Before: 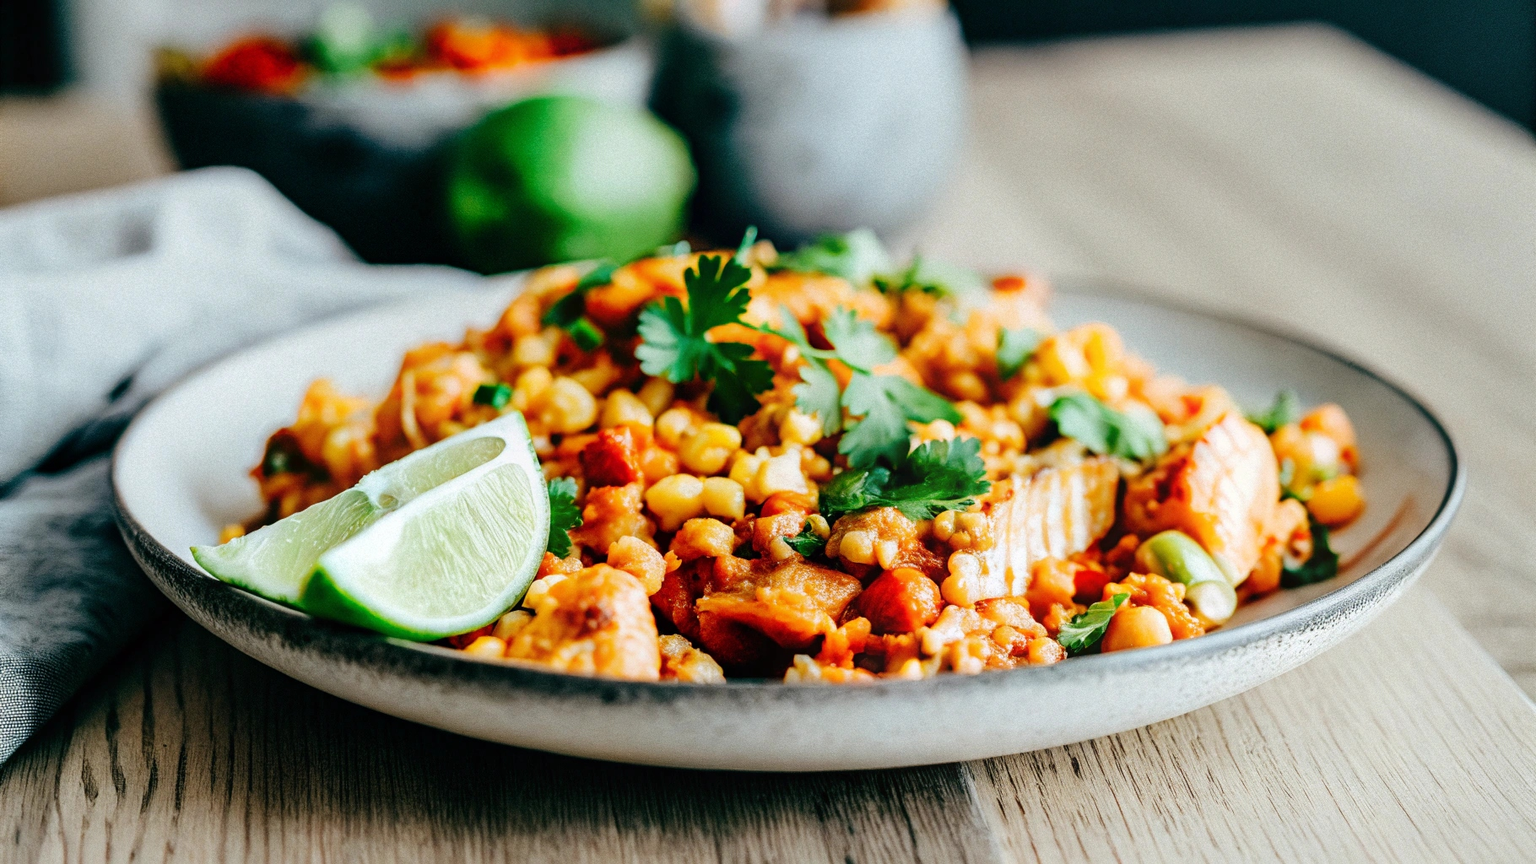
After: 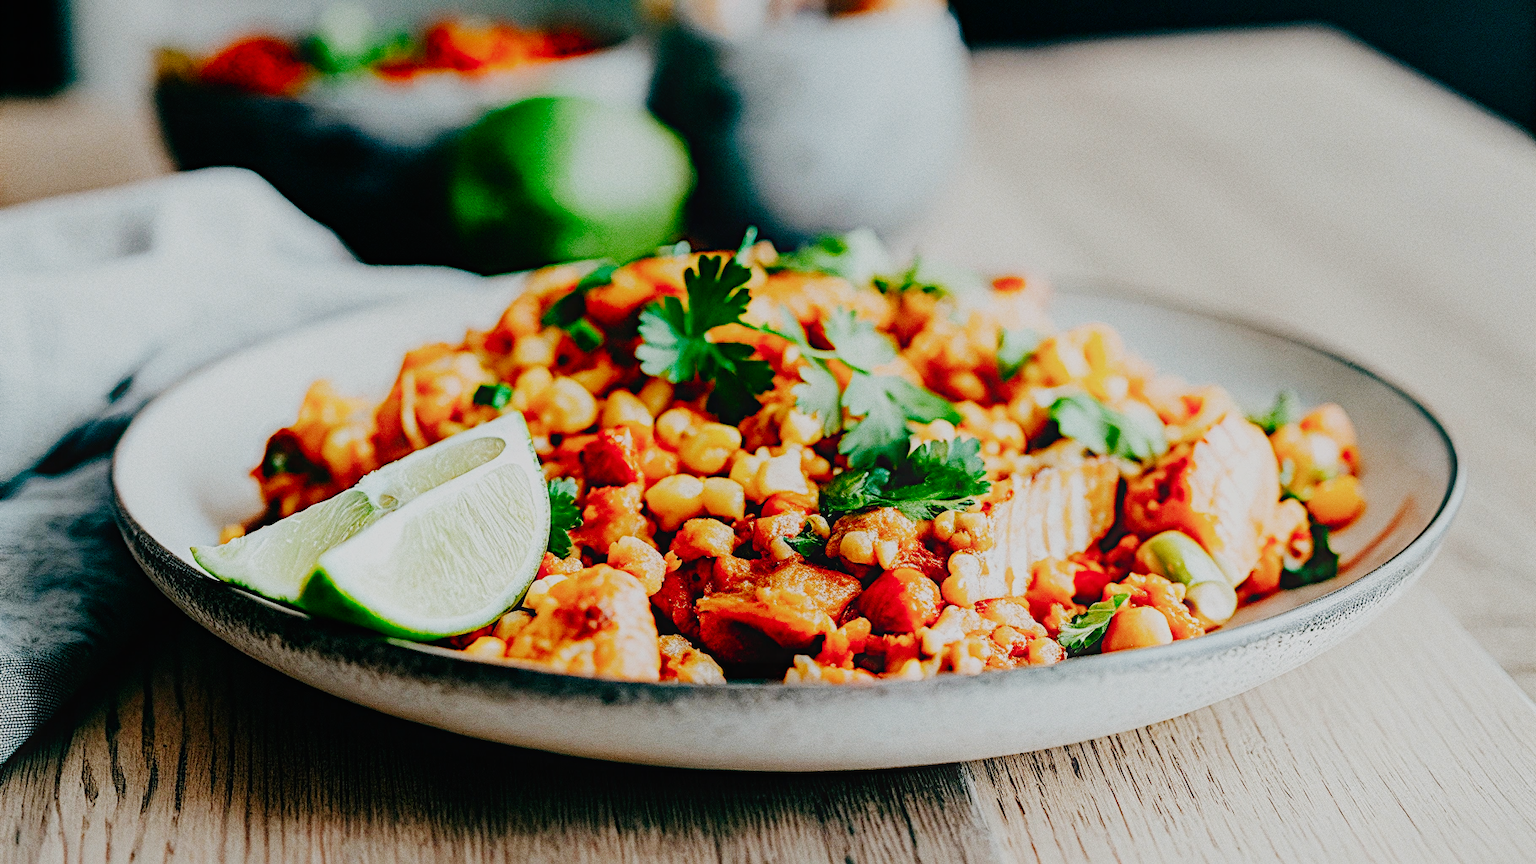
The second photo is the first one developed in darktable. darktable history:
sigmoid "smooth": skew -0.2, preserve hue 0%, red attenuation 0.1, red rotation 0.035, green attenuation 0.1, green rotation -0.017, blue attenuation 0.15, blue rotation -0.052, base primaries Rec2020
contrast equalizer "soft": y [[0.439, 0.44, 0.442, 0.457, 0.493, 0.498], [0.5 ×6], [0.5 ×6], [0 ×6], [0 ×6]]
color balance rgb "basic colorfulness: standard": perceptual saturation grading › global saturation 20%, perceptual saturation grading › highlights -25%, perceptual saturation grading › shadows 25%
color balance rgb "medium contrast": perceptual brilliance grading › highlights 20%, perceptual brilliance grading › mid-tones 10%, perceptual brilliance grading › shadows -20%
diffuse or sharpen "sharpen demosaicing: AA filter": edge sensitivity 1, 1st order anisotropy 100%, 2nd order anisotropy 100%, 3rd order anisotropy 100%, 4th order anisotropy 100%, 1st order speed -25%, 2nd order speed -25%, 3rd order speed -25%, 4th order speed -25%
diffuse or sharpen "diffusion": radius span 77, 1st order speed 50%, 2nd order speed 50%, 3rd order speed 50%, 4th order speed 50% | blend: blend mode normal, opacity 25%; mask: uniform (no mask)
haze removal: strength -0.1, adaptive false
rgb primaries "nice": tint hue -2.48°, red hue -0.024, green purity 1.08, blue hue -0.112, blue purity 1.17
exposure "magic lantern defaults": compensate highlight preservation false
